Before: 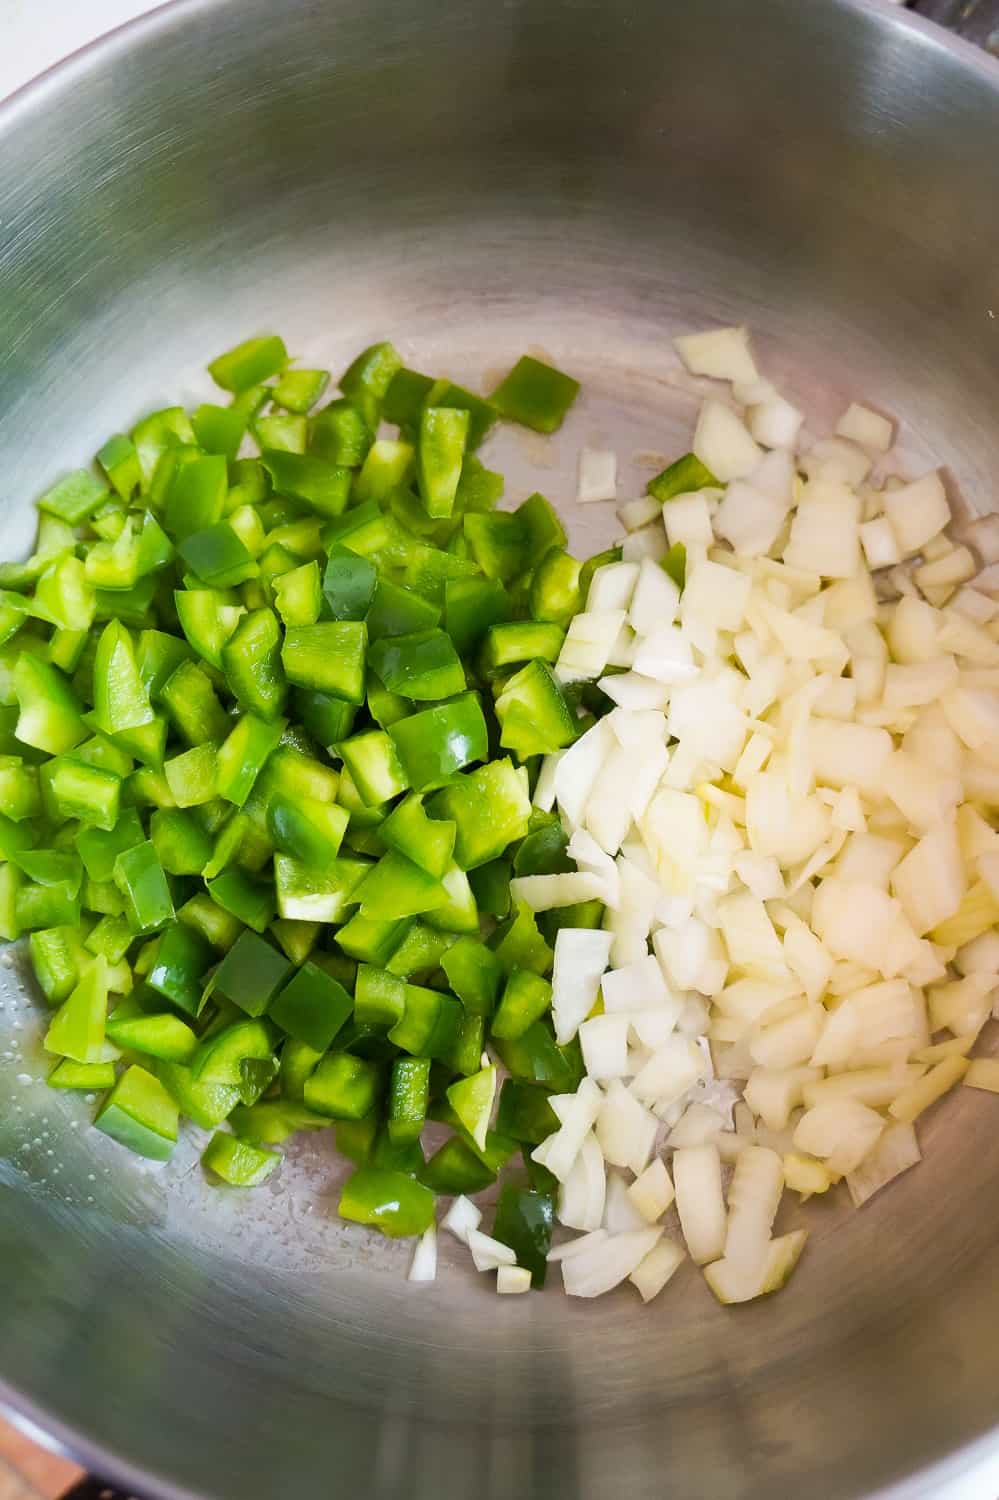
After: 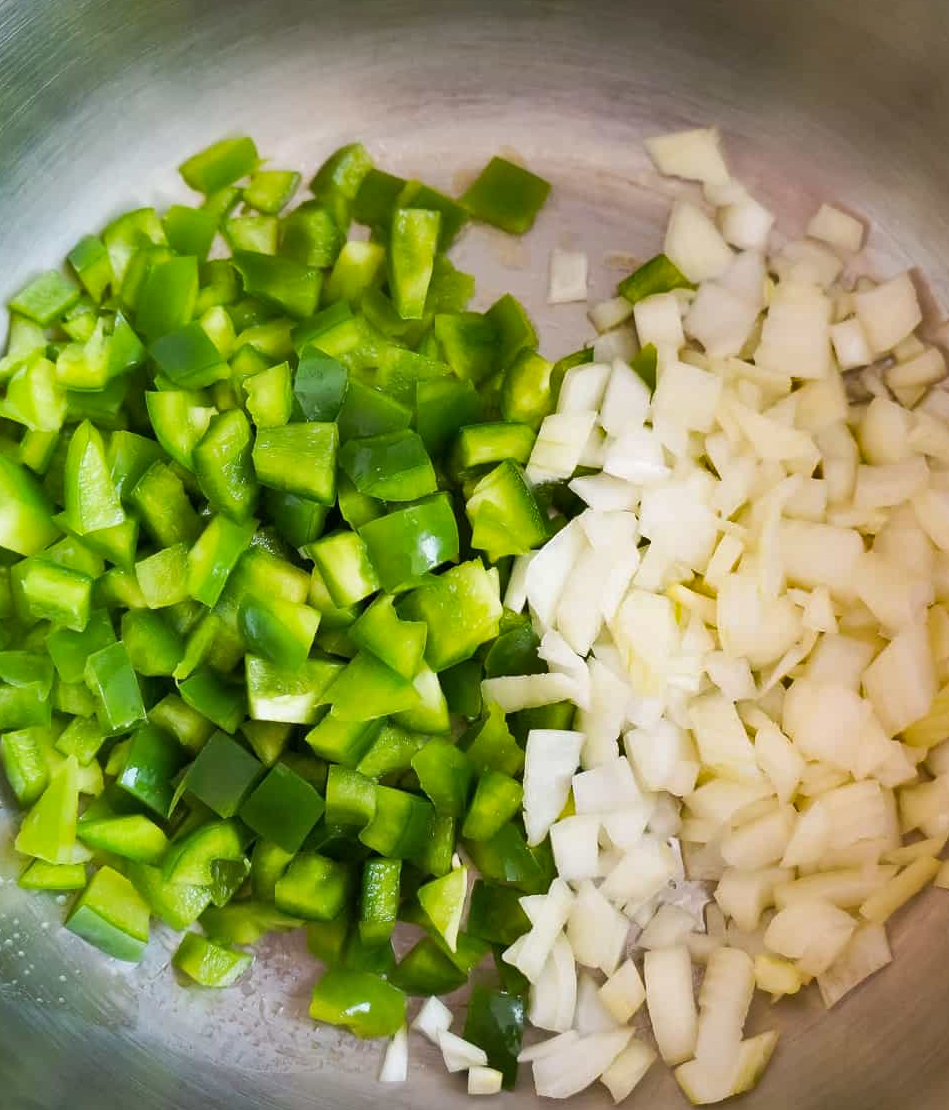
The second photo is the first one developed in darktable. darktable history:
crop and rotate: left 2.991%, top 13.302%, right 1.981%, bottom 12.636%
shadows and highlights: low approximation 0.01, soften with gaussian
